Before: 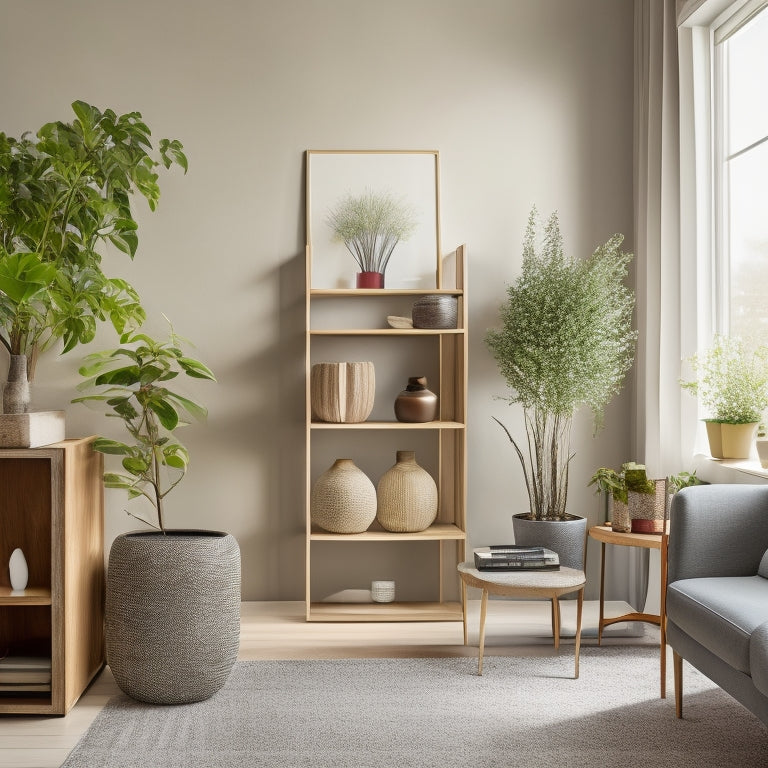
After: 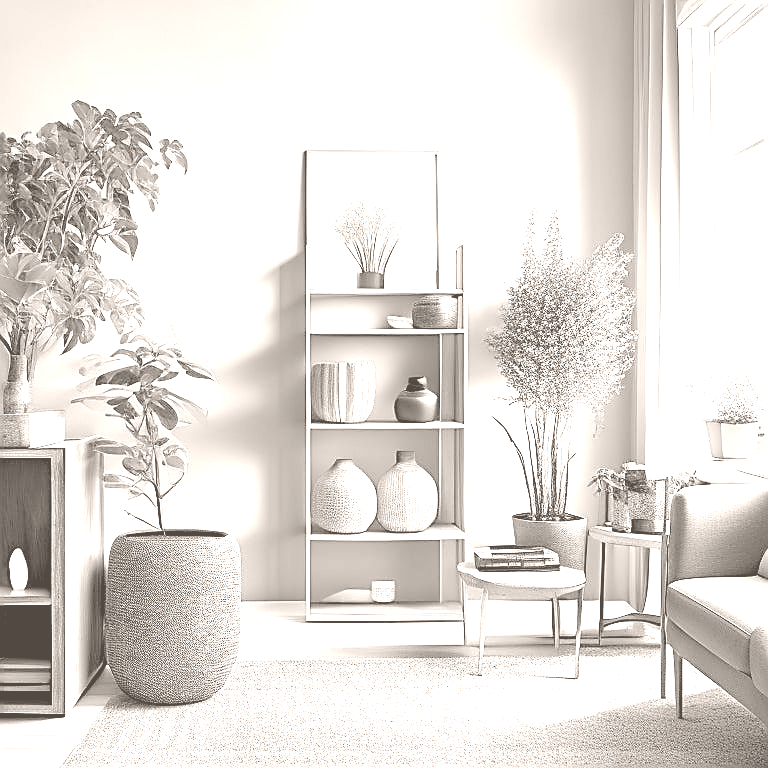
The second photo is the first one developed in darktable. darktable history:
colorize: hue 34.49°, saturation 35.33%, source mix 100%, lightness 55%, version 1
rgb levels: levels [[0.01, 0.419, 0.839], [0, 0.5, 1], [0, 0.5, 1]]
sharpen: radius 1.4, amount 1.25, threshold 0.7
